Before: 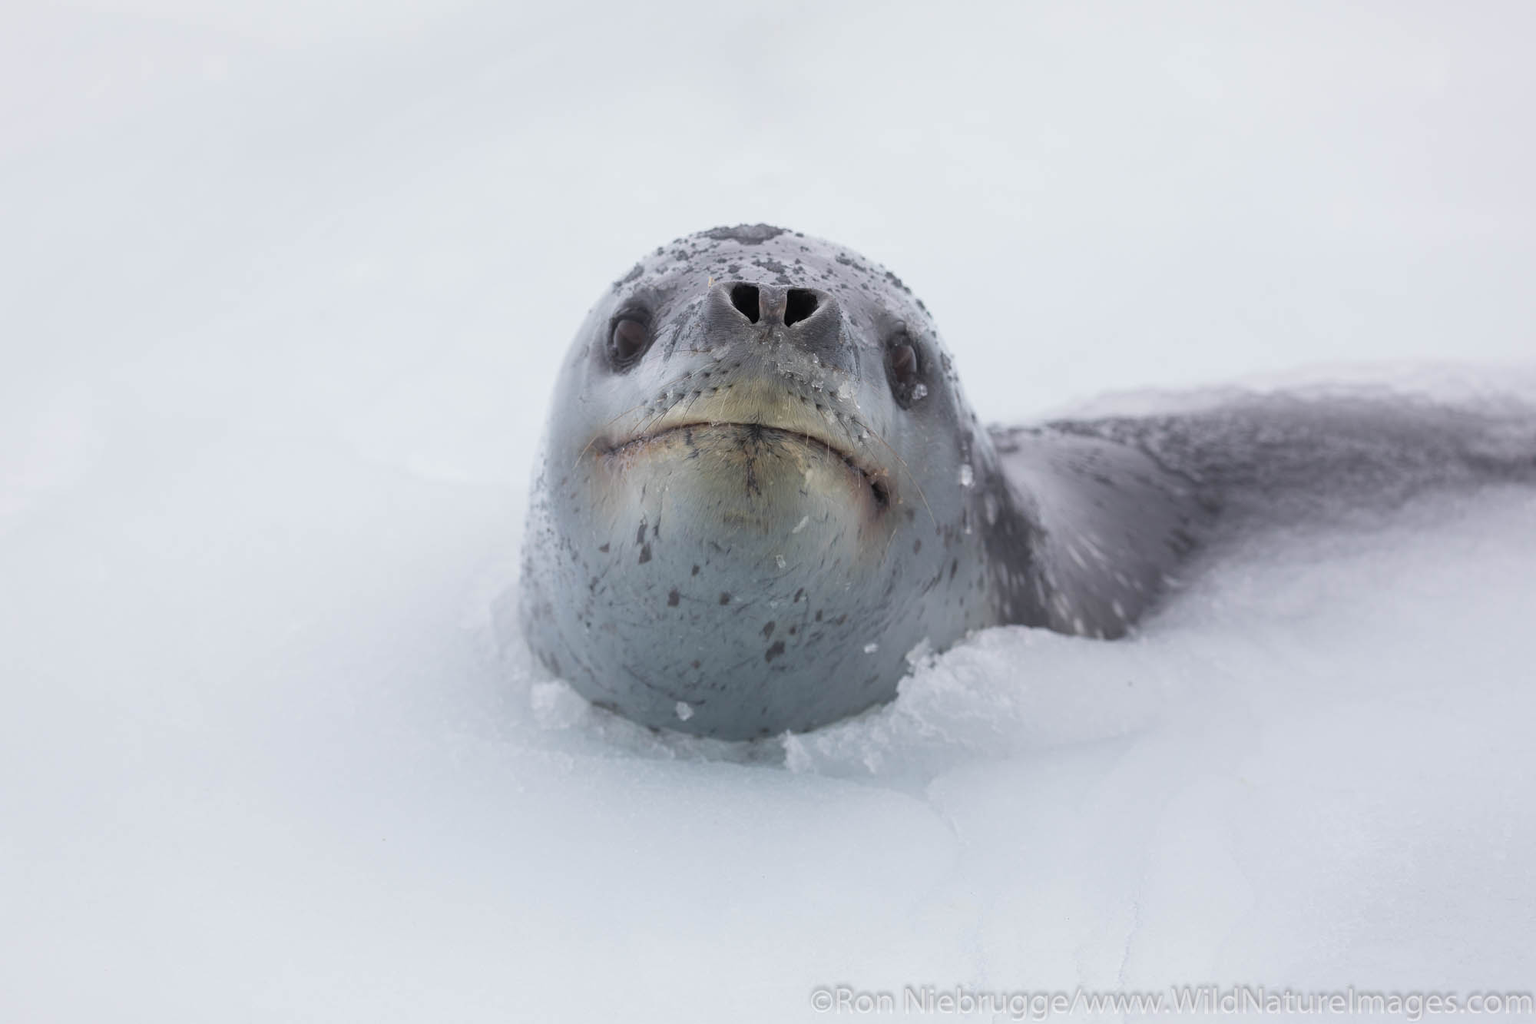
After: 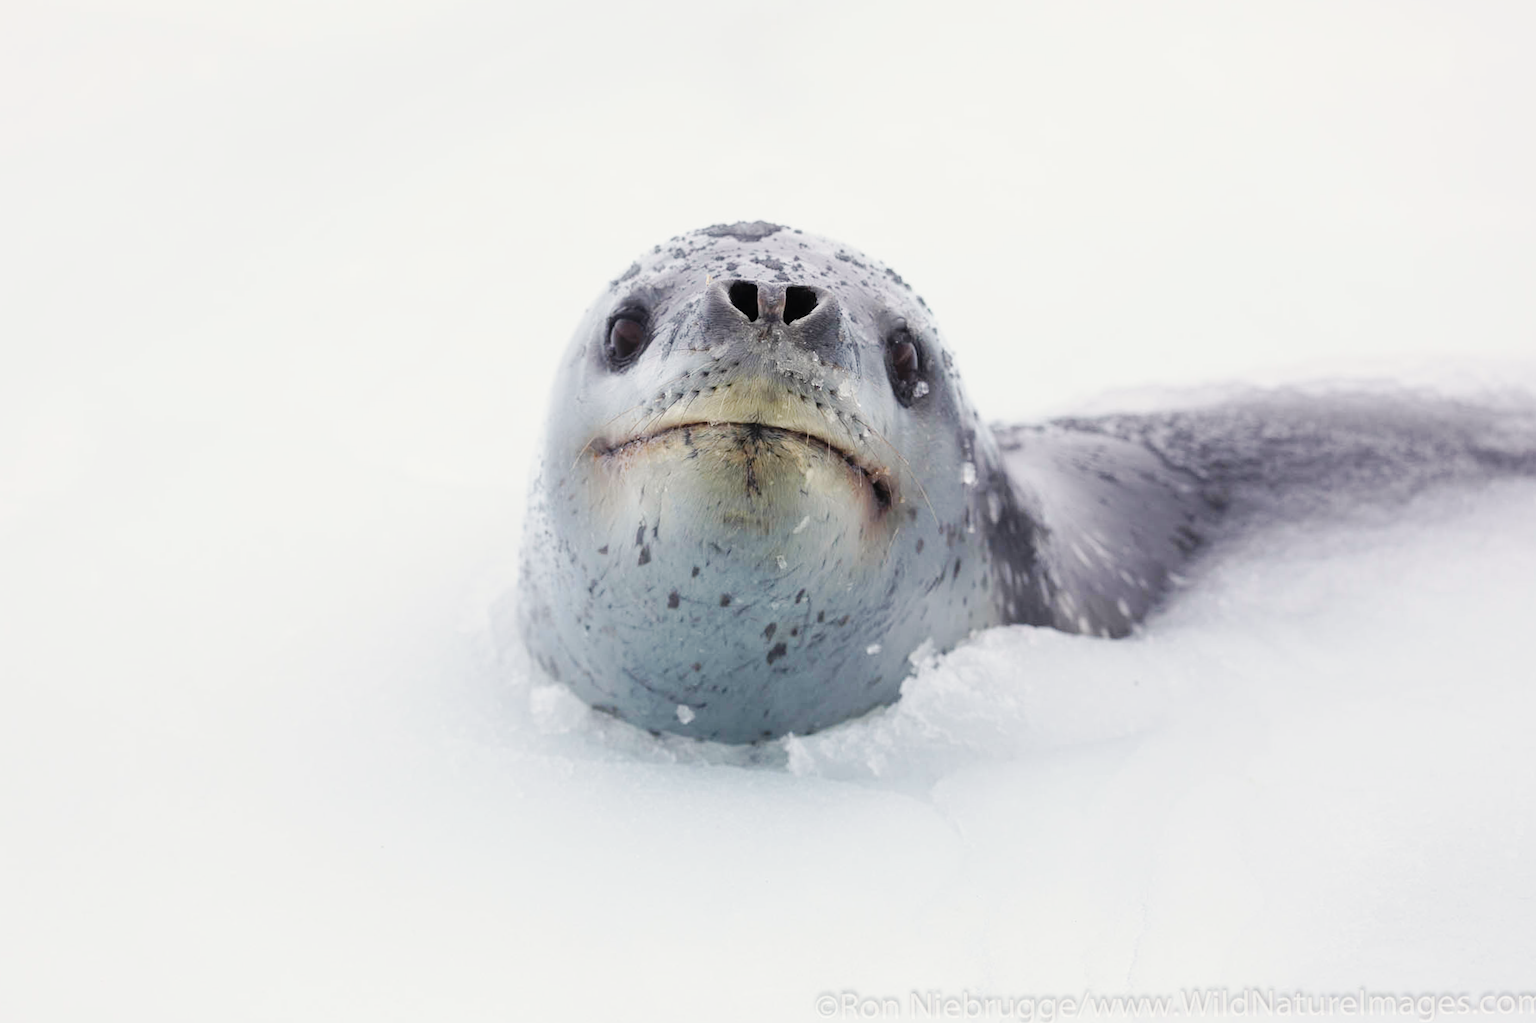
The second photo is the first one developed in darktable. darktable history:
rotate and perspective: rotation -0.45°, automatic cropping original format, crop left 0.008, crop right 0.992, crop top 0.012, crop bottom 0.988
base curve: curves: ch0 [(0, 0) (0.036, 0.025) (0.121, 0.166) (0.206, 0.329) (0.605, 0.79) (1, 1)], preserve colors none
color correction: highlights b* 3
